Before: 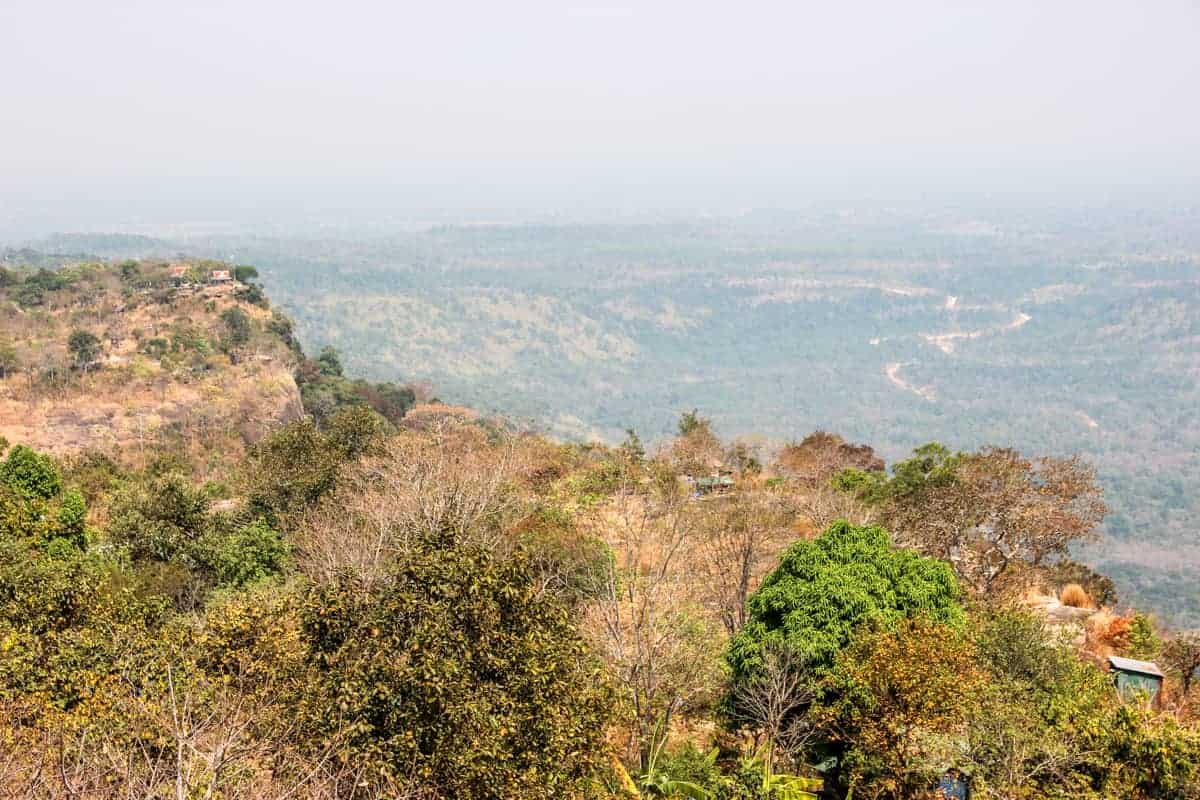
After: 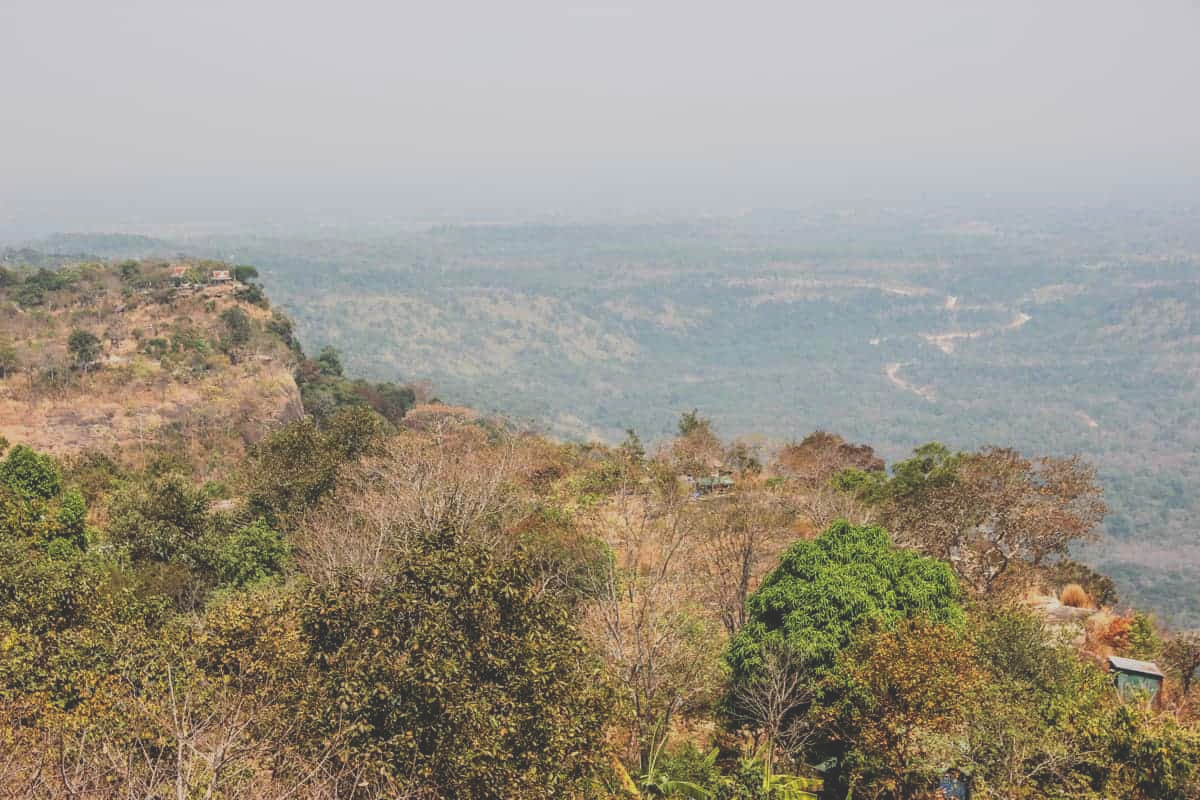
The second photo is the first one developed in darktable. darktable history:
exposure: black level correction -0.038, exposure -0.498 EV, compensate highlight preservation false
